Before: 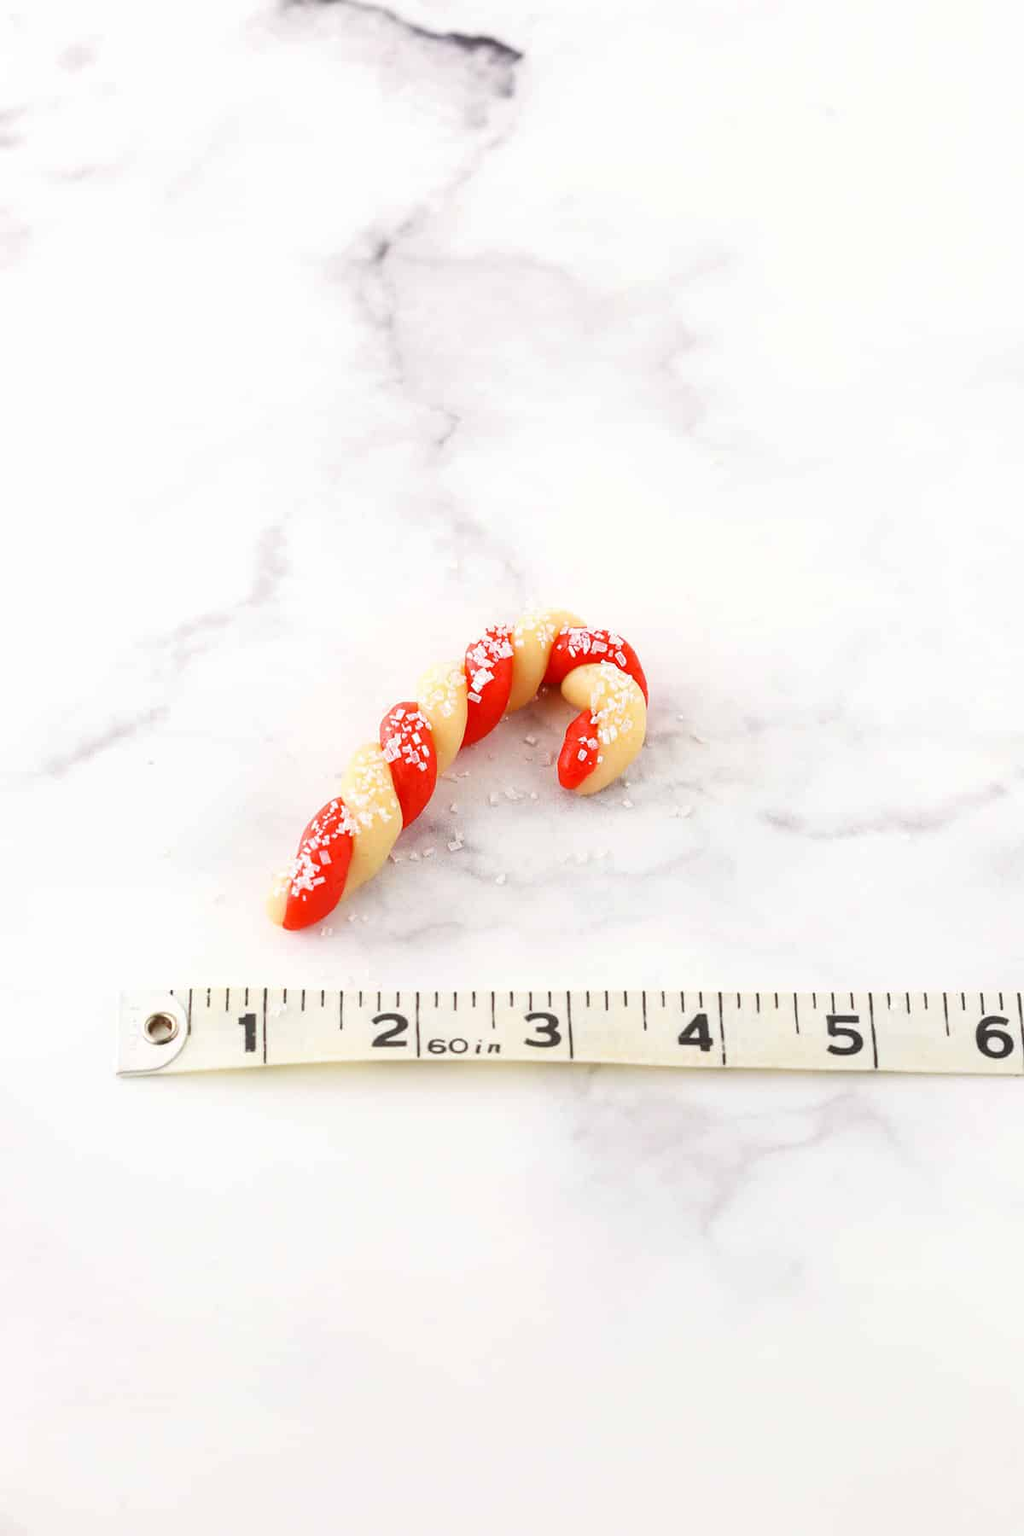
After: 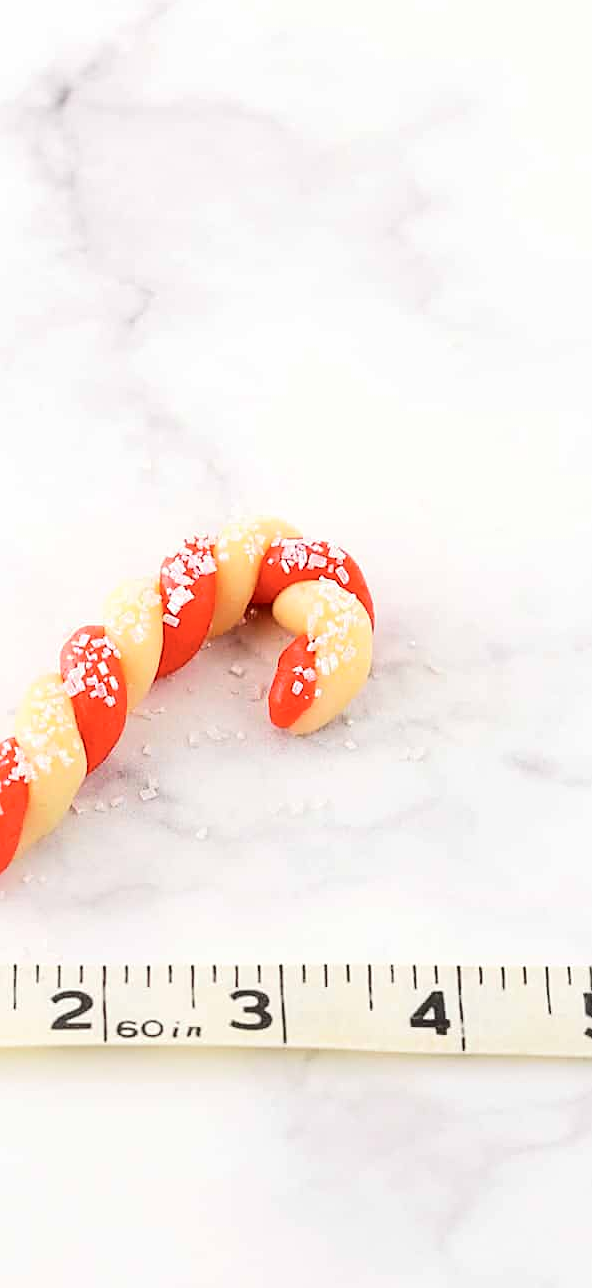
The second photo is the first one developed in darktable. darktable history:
crop: left 32.099%, top 10.989%, right 18.56%, bottom 17.417%
sharpen: on, module defaults
tone curve: curves: ch0 [(0, 0) (0.003, 0.039) (0.011, 0.042) (0.025, 0.048) (0.044, 0.058) (0.069, 0.071) (0.1, 0.089) (0.136, 0.114) (0.177, 0.146) (0.224, 0.199) (0.277, 0.27) (0.335, 0.364) (0.399, 0.47) (0.468, 0.566) (0.543, 0.643) (0.623, 0.73) (0.709, 0.8) (0.801, 0.863) (0.898, 0.925) (1, 1)], color space Lab, independent channels, preserve colors none
